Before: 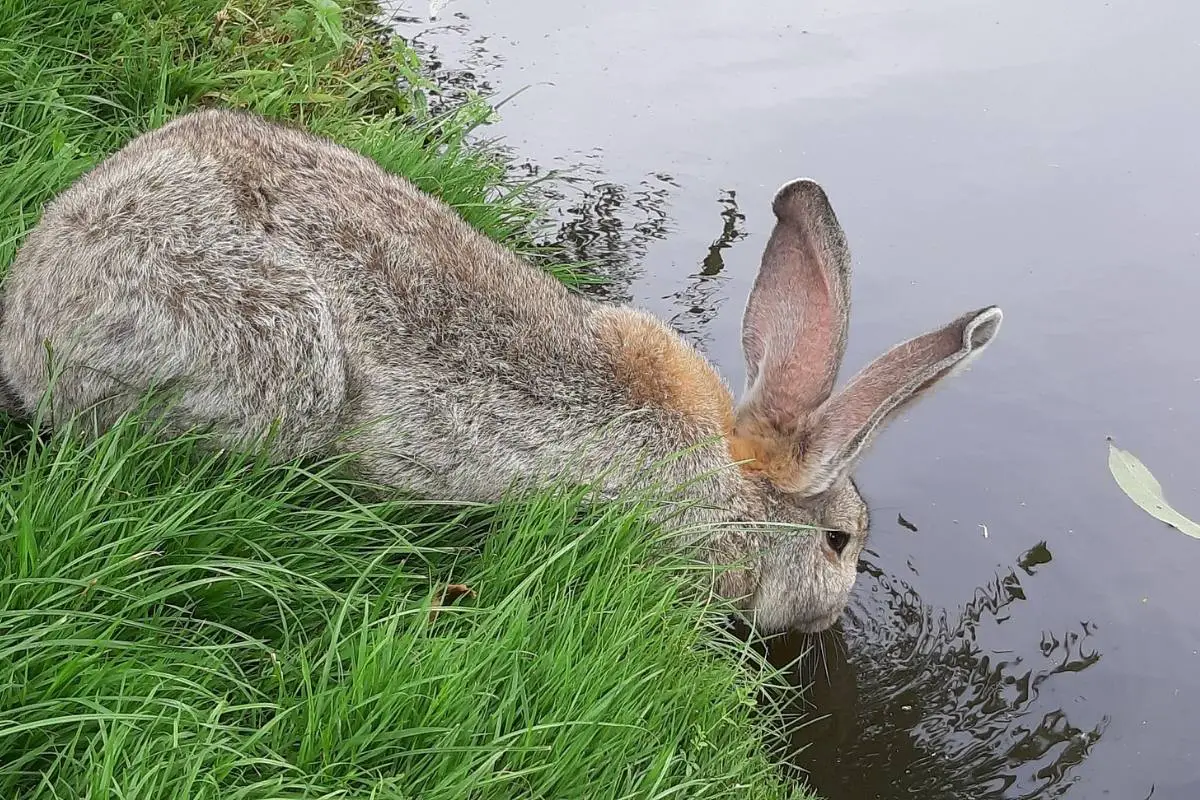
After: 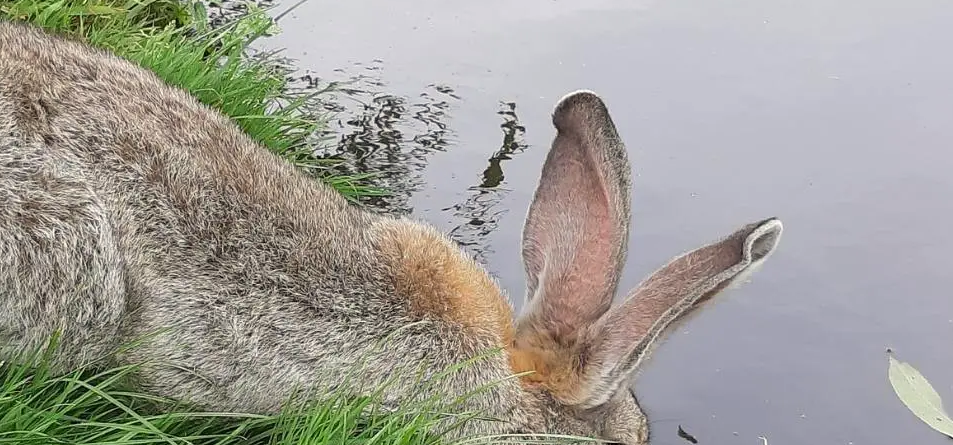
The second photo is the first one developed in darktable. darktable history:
color correction: highlights b* 3
crop: left 18.38%, top 11.092%, right 2.134%, bottom 33.217%
